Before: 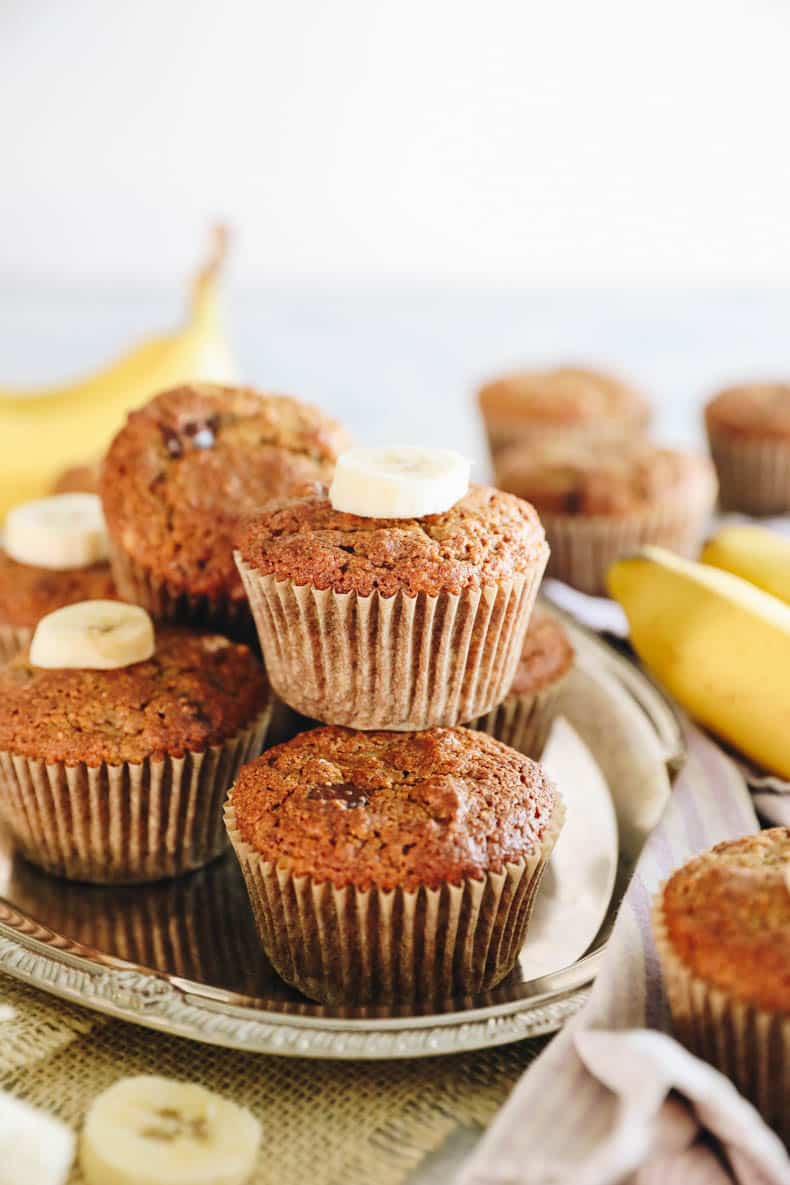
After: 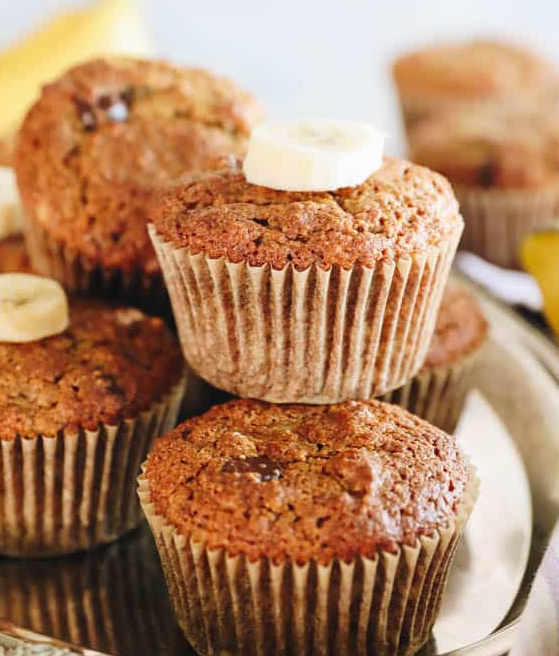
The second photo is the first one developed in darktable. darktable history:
crop: left 10.957%, top 27.595%, right 18.262%, bottom 17.008%
